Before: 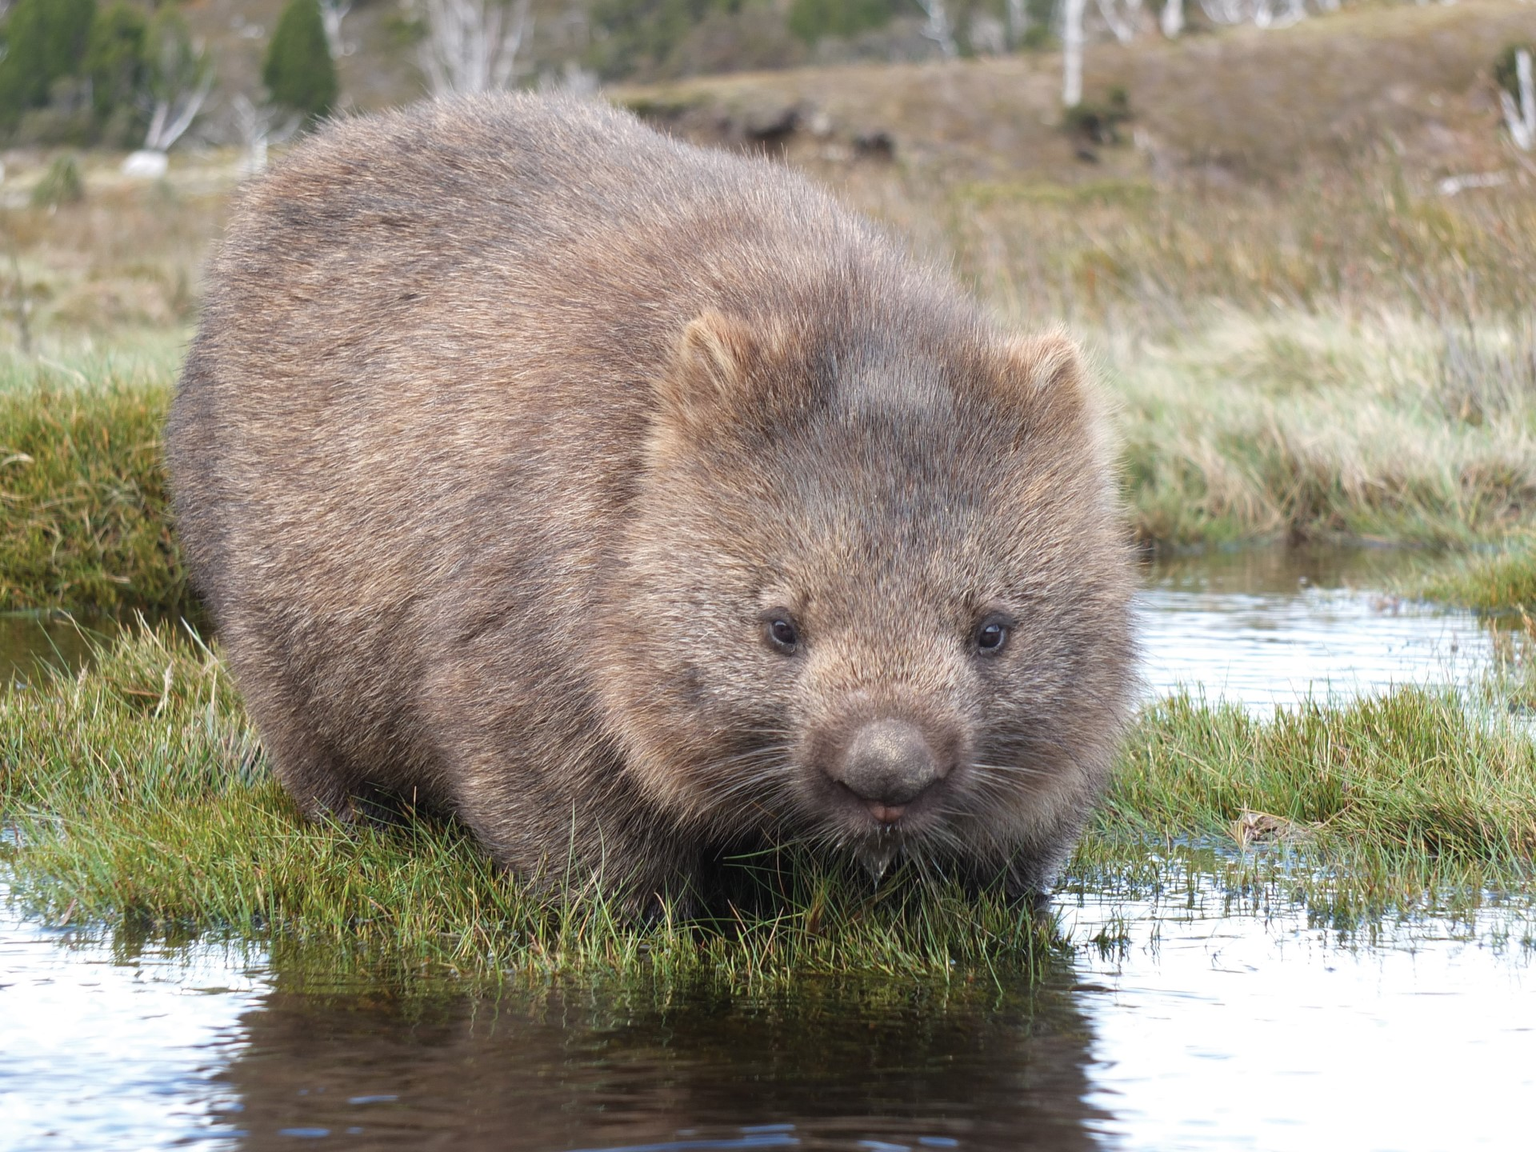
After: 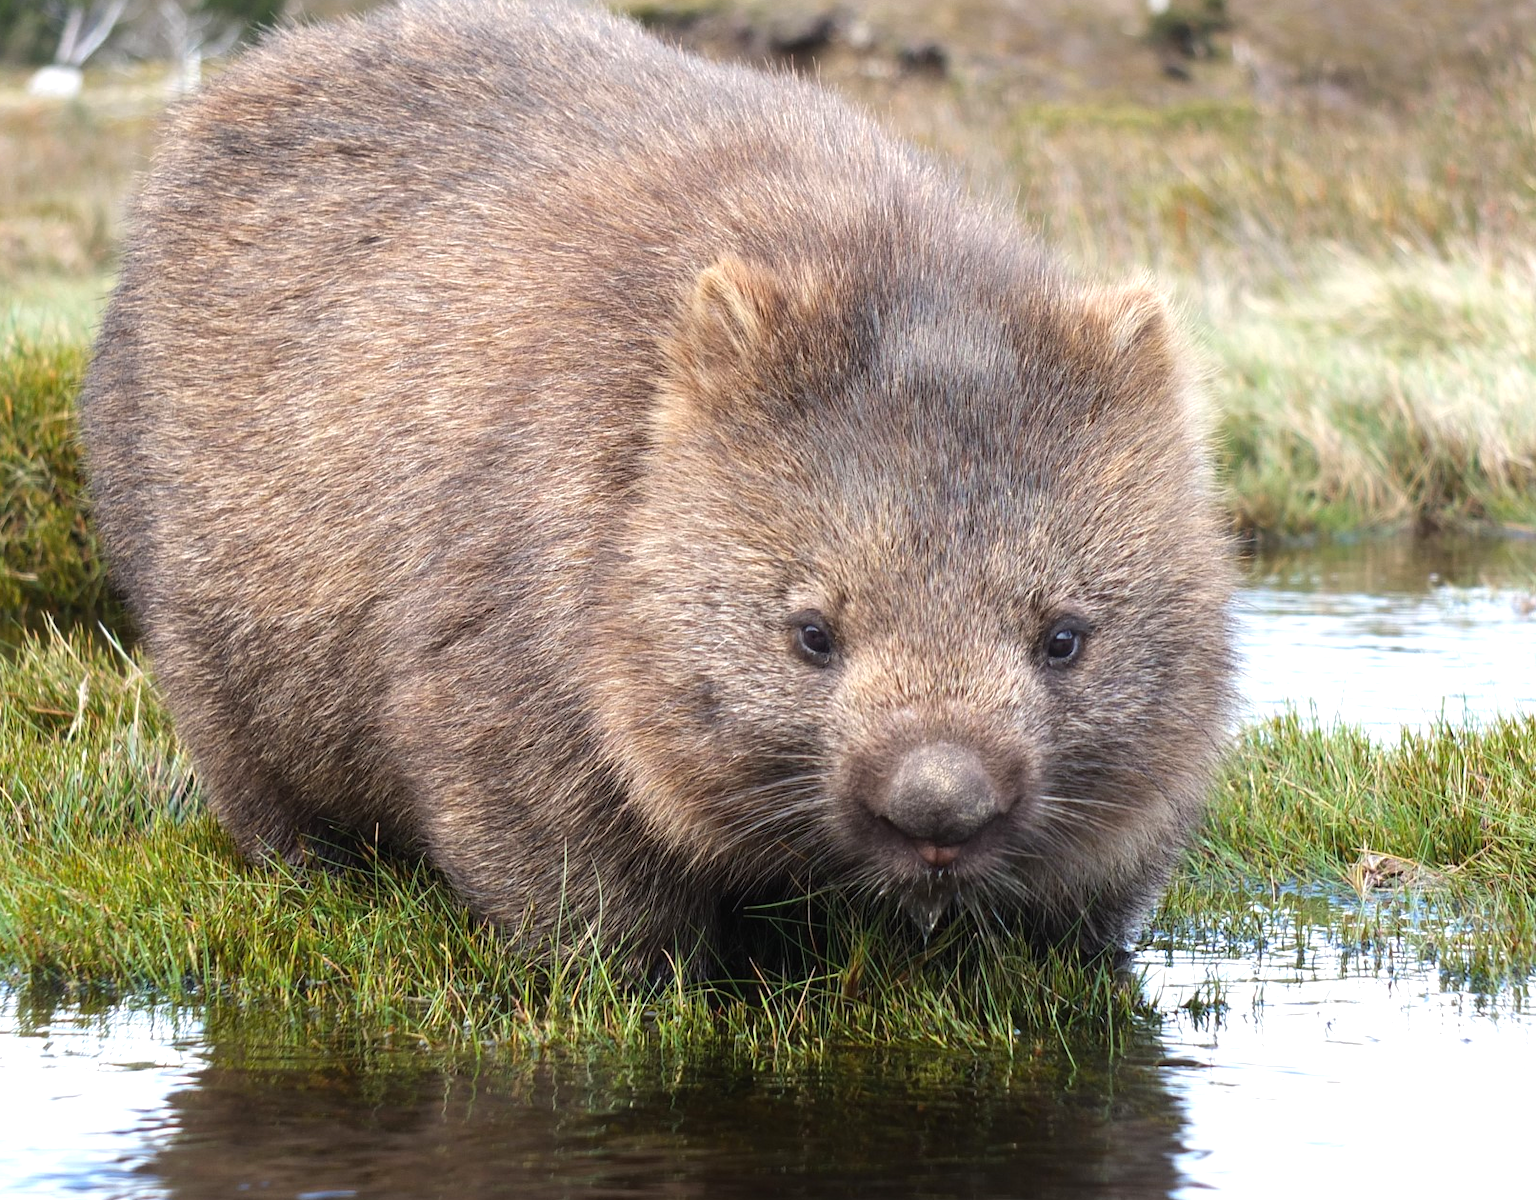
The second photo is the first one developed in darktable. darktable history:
tone equalizer: -8 EV -0.391 EV, -7 EV -0.392 EV, -6 EV -0.345 EV, -5 EV -0.226 EV, -3 EV 0.189 EV, -2 EV 0.319 EV, -1 EV 0.392 EV, +0 EV 0.404 EV, edges refinement/feathering 500, mask exposure compensation -1.57 EV, preserve details no
crop: left 6.419%, top 8.274%, right 9.543%, bottom 4.093%
color balance rgb: perceptual saturation grading › global saturation 10.468%, global vibrance 20%
